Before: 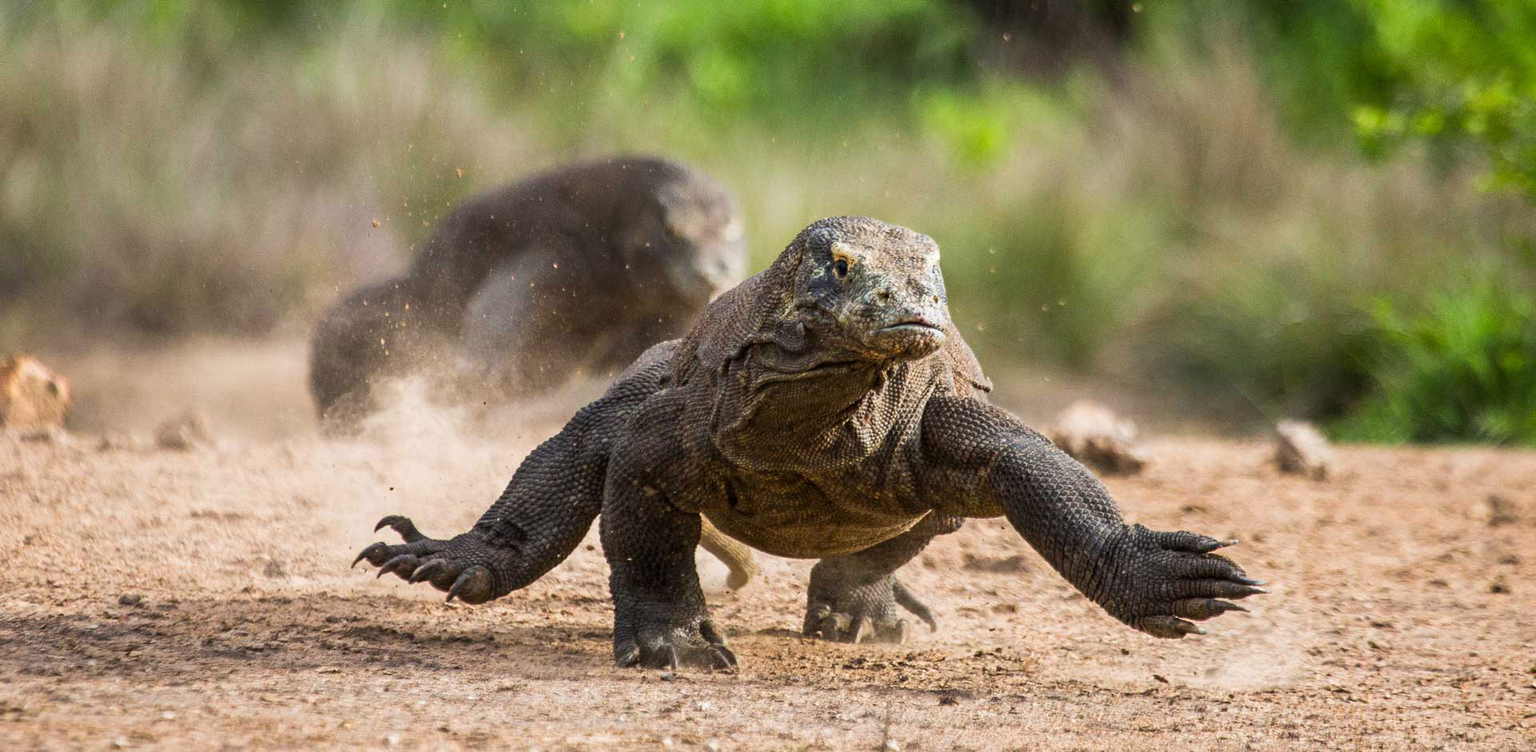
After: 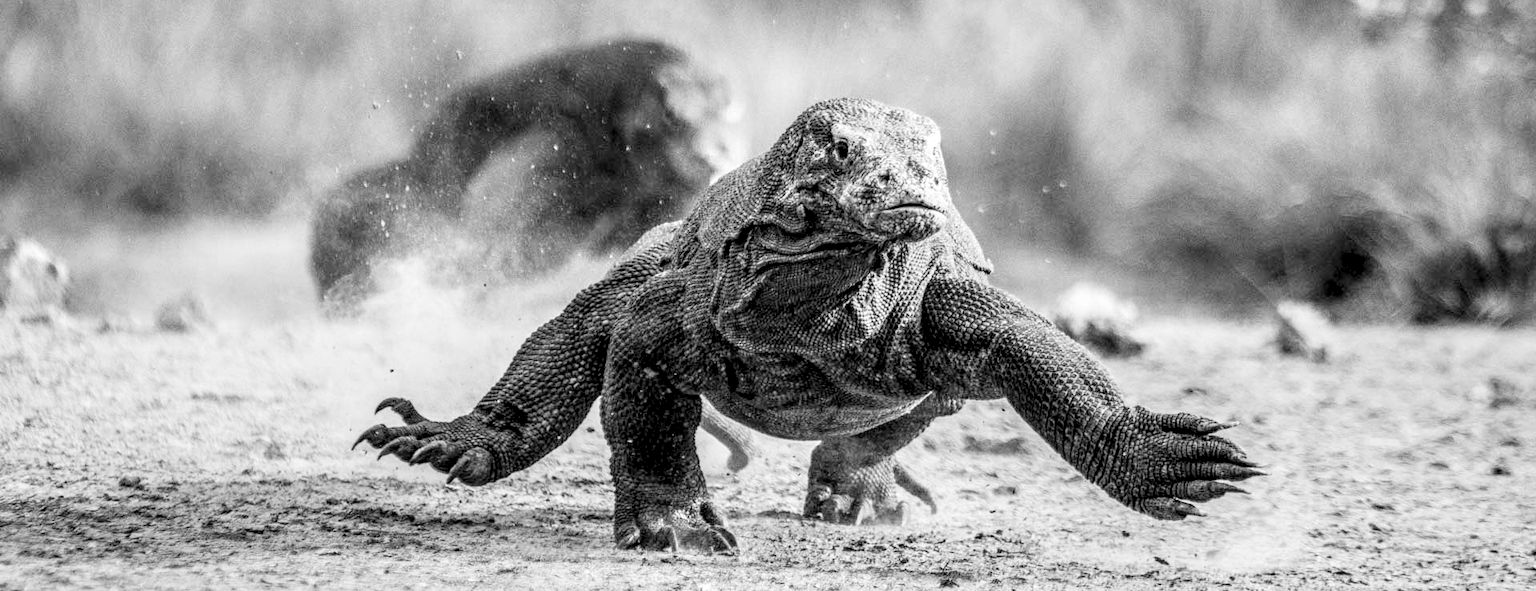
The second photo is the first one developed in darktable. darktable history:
filmic rgb: black relative exposure -7.15 EV, white relative exposure 5.36 EV, hardness 3.02, color science v6 (2022)
crop and rotate: top 15.774%, bottom 5.506%
monochrome: on, module defaults
contrast brightness saturation: contrast -0.08, brightness -0.04, saturation -0.11
exposure: black level correction 0, exposure 1.379 EV, compensate exposure bias true, compensate highlight preservation false
local contrast: highlights 19%, detail 186%
